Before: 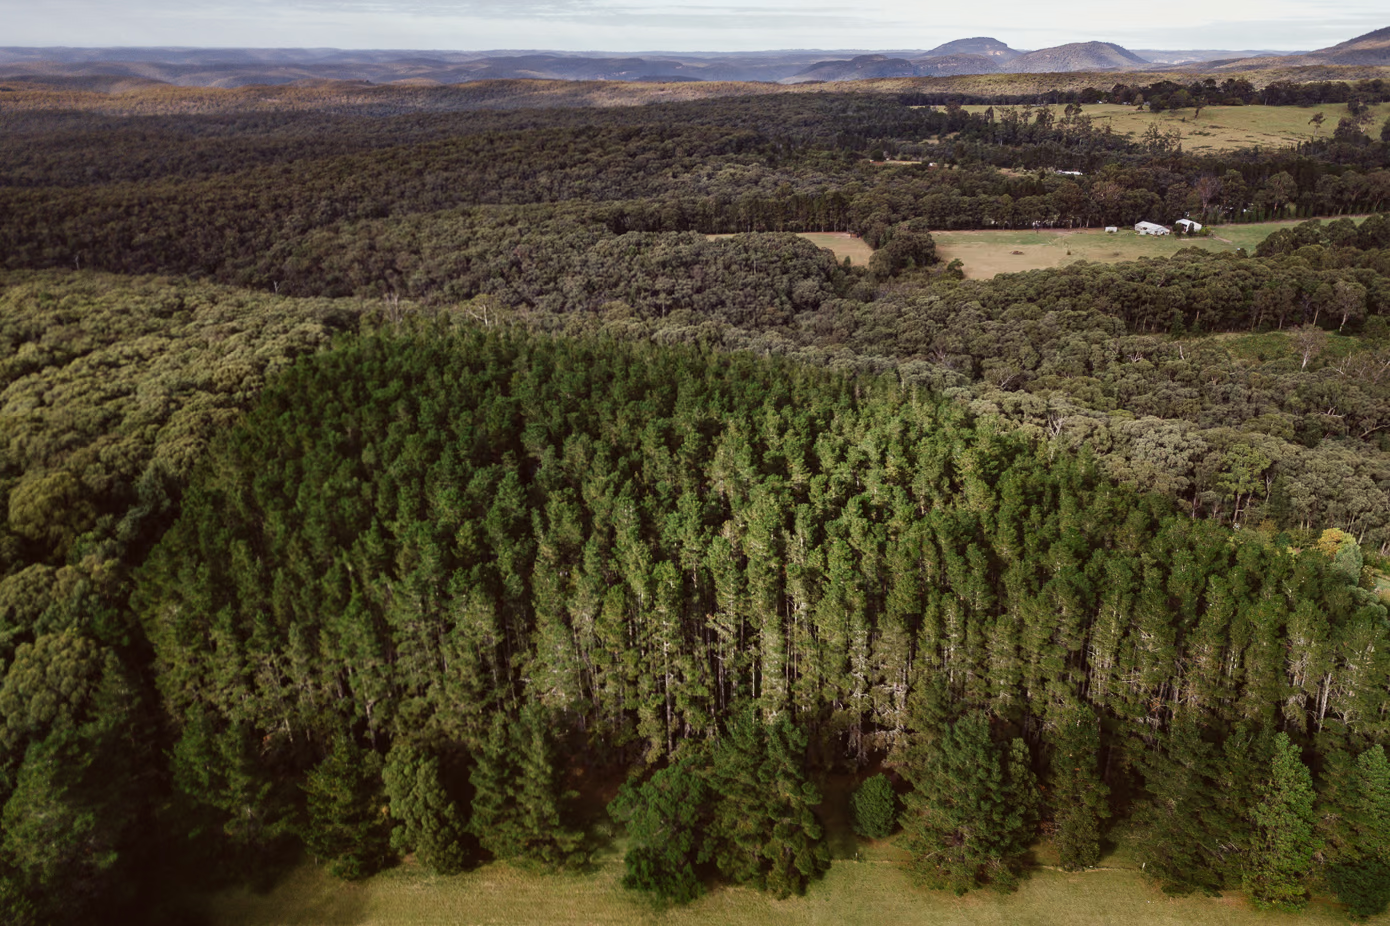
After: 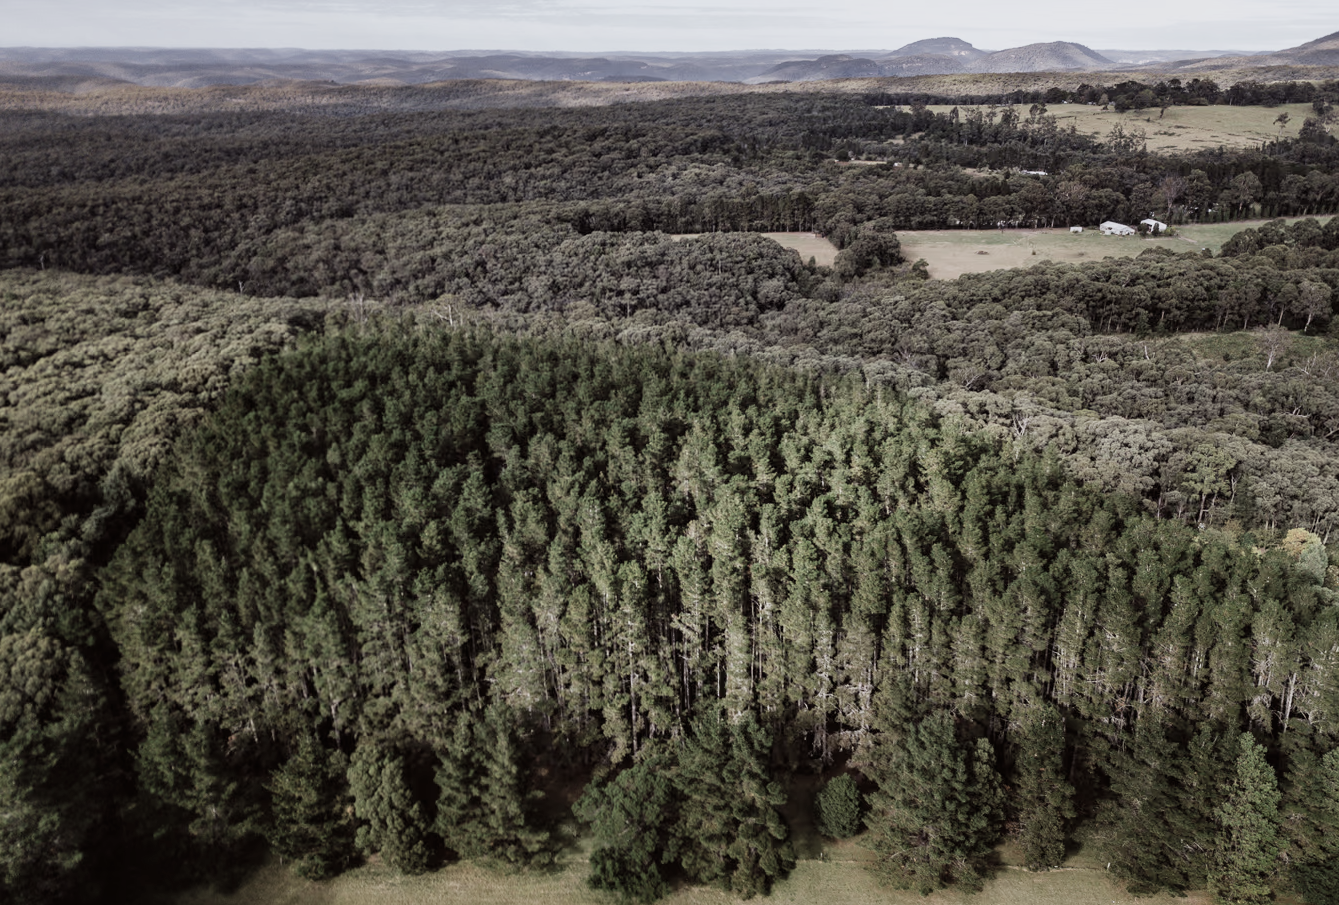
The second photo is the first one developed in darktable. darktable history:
contrast brightness saturation: saturation -0.05
color correction: saturation 0.5
exposure: black level correction 0.001, exposure 0.5 EV, compensate exposure bias true, compensate highlight preservation false
filmic rgb: white relative exposure 3.85 EV, hardness 4.3
crop and rotate: left 2.536%, right 1.107%, bottom 2.246%
white balance: red 0.984, blue 1.059
